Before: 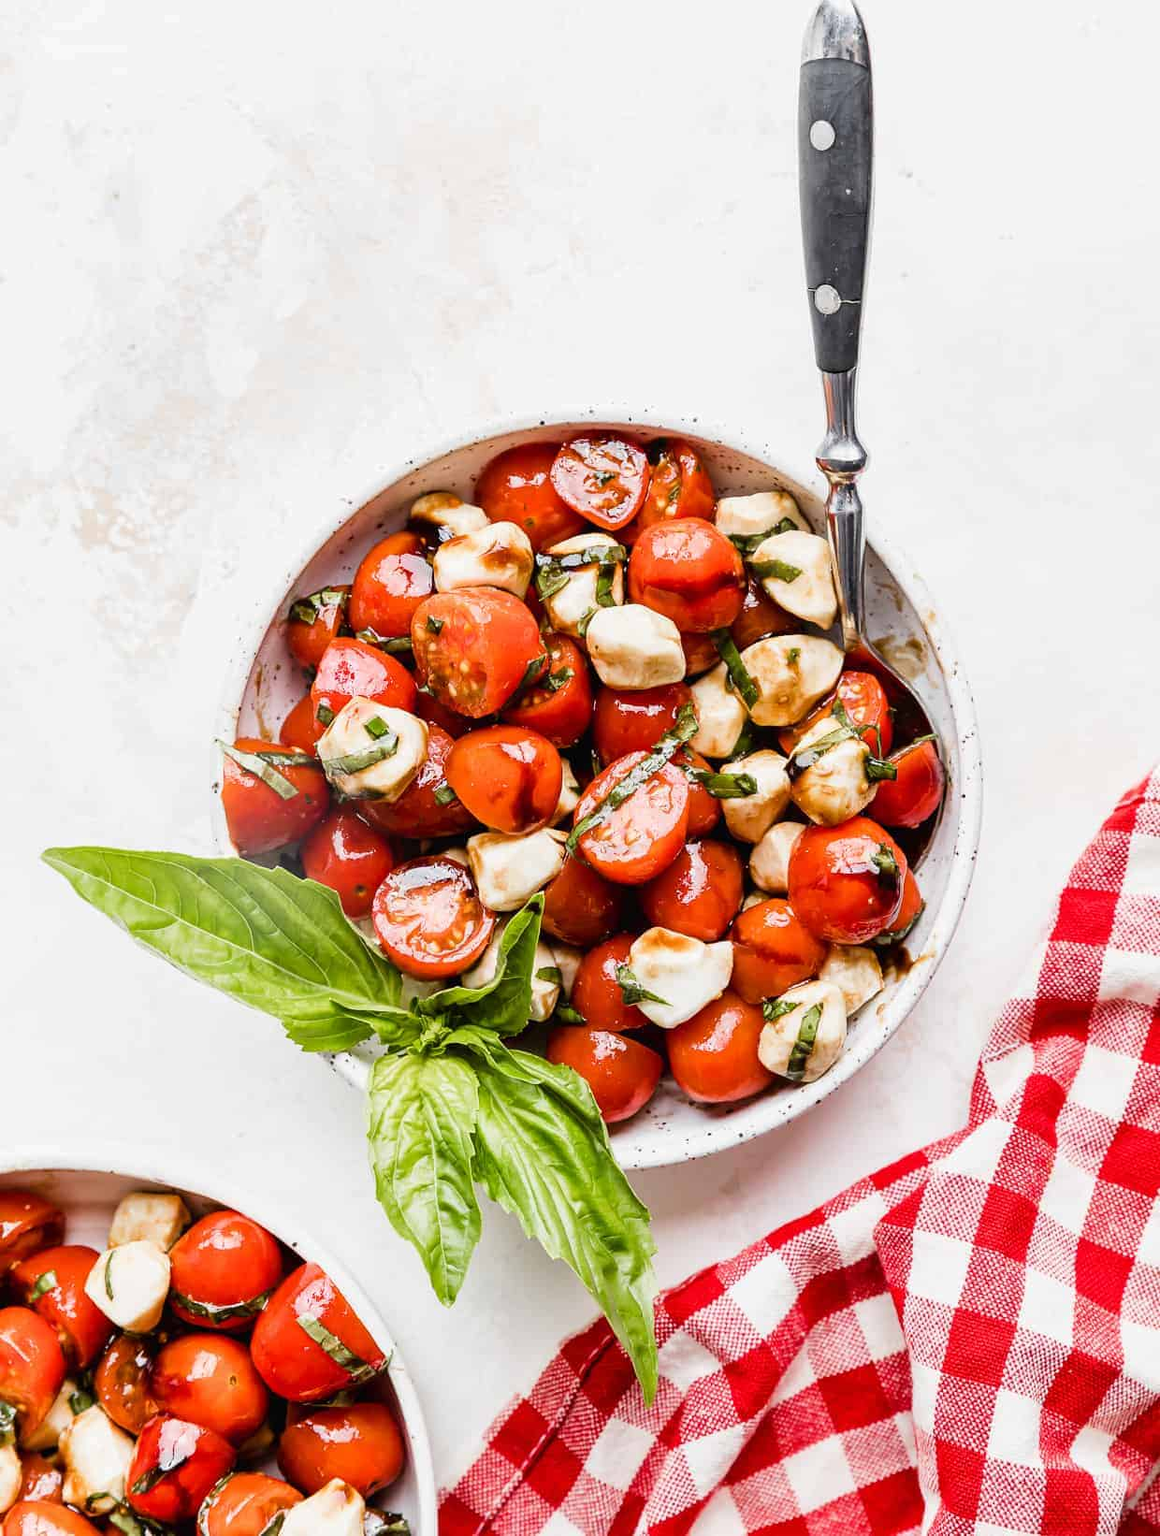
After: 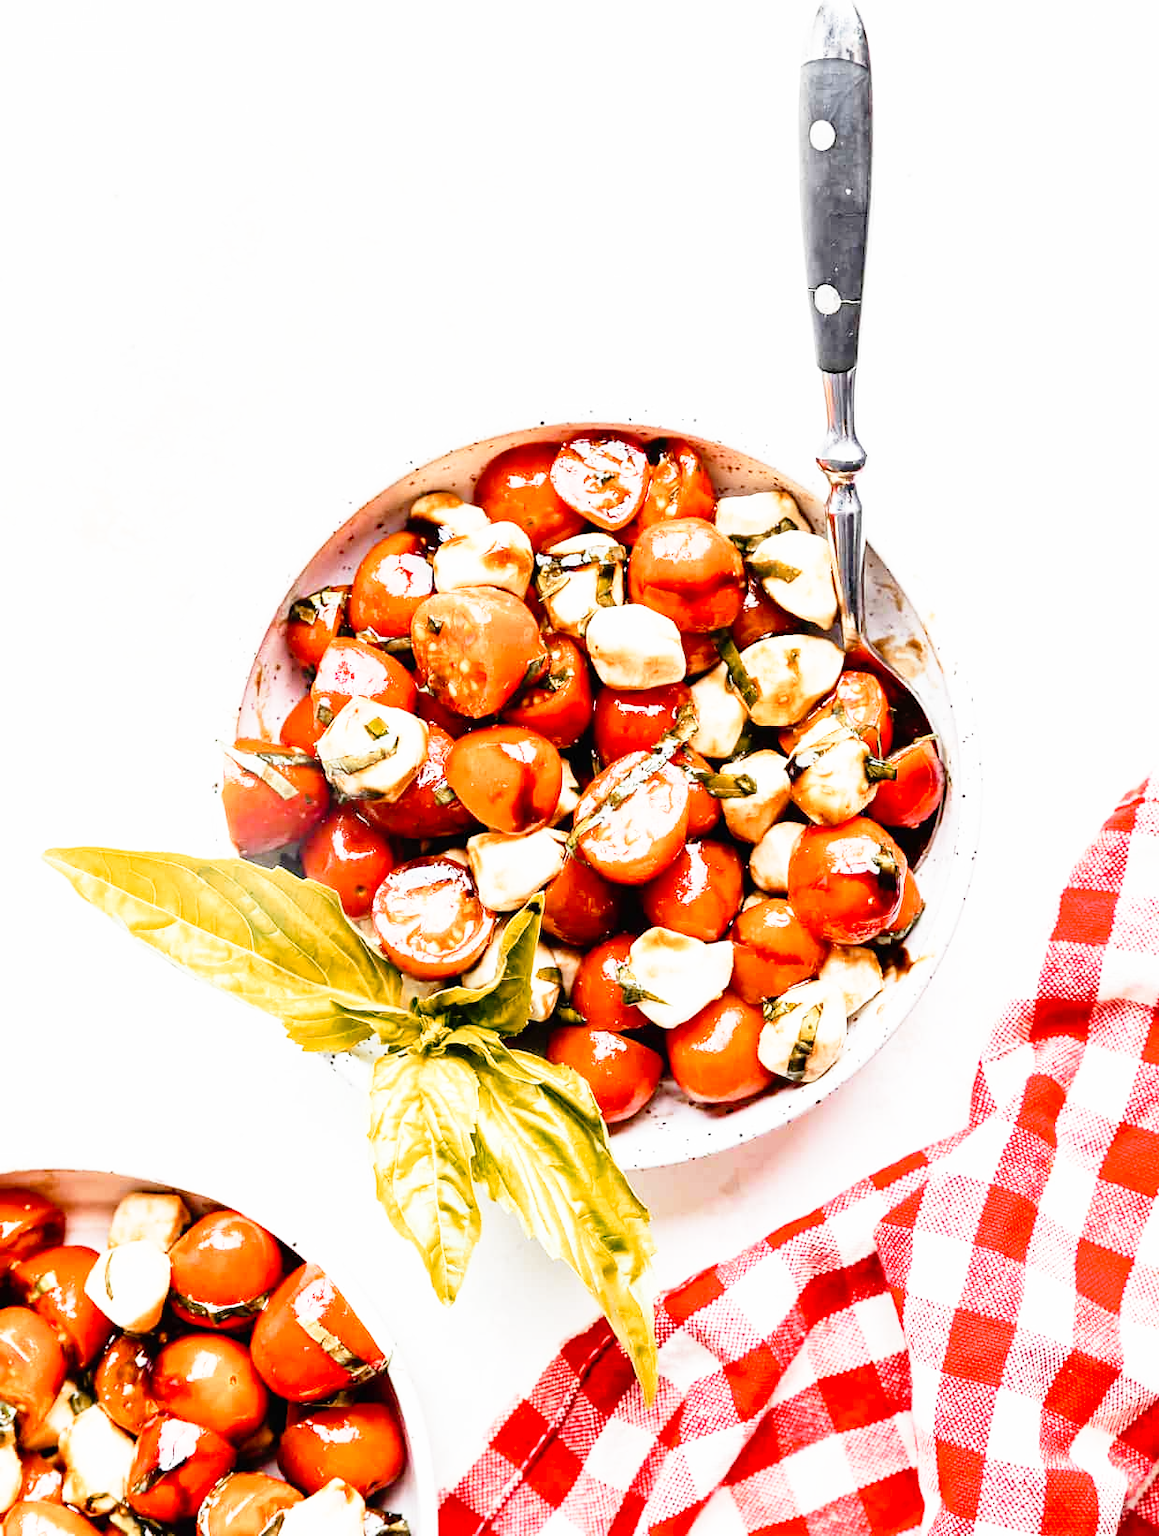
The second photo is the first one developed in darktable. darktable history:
base curve: curves: ch0 [(0, 0) (0.012, 0.01) (0.073, 0.168) (0.31, 0.711) (0.645, 0.957) (1, 1)], preserve colors none
color zones: curves: ch2 [(0, 0.5) (0.143, 0.5) (0.286, 0.416) (0.429, 0.5) (0.571, 0.5) (0.714, 0.5) (0.857, 0.5) (1, 0.5)]
